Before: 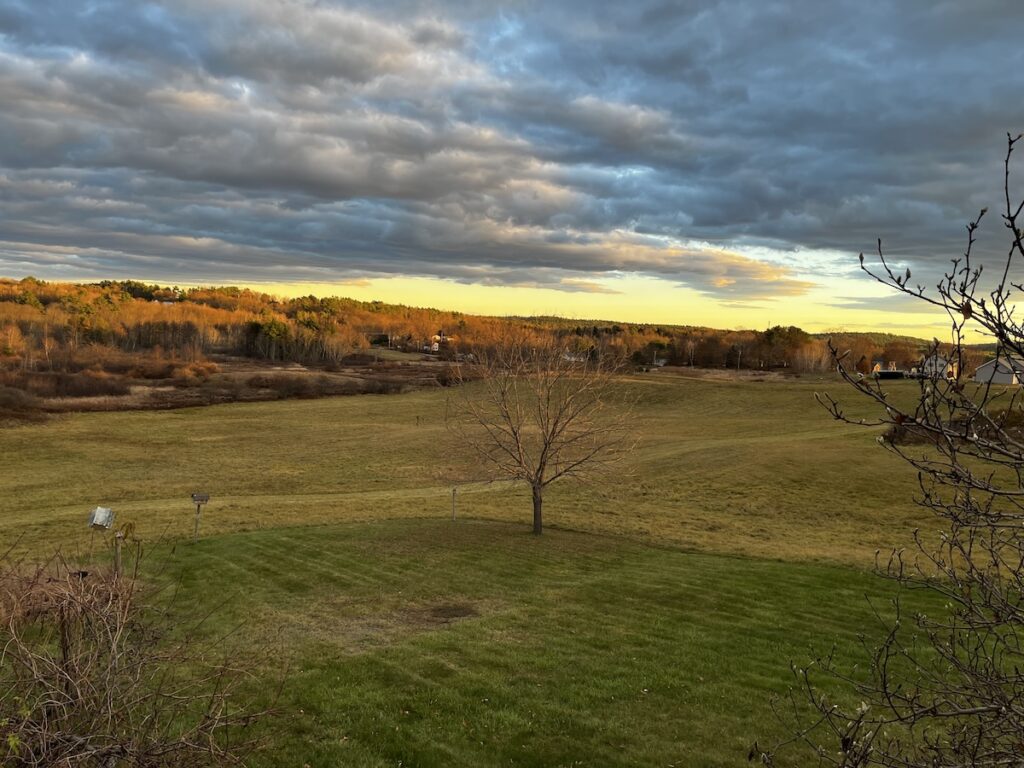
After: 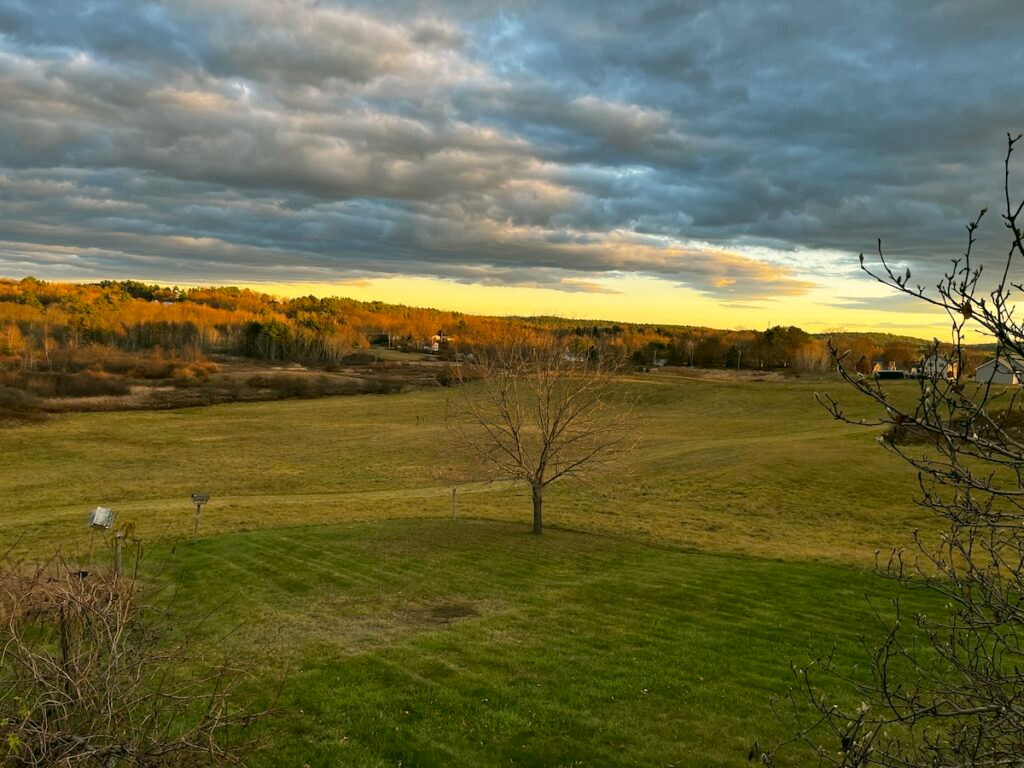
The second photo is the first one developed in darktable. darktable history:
color correction: highlights a* 4, highlights b* 4.93, shadows a* -7.03, shadows b* 4.6
